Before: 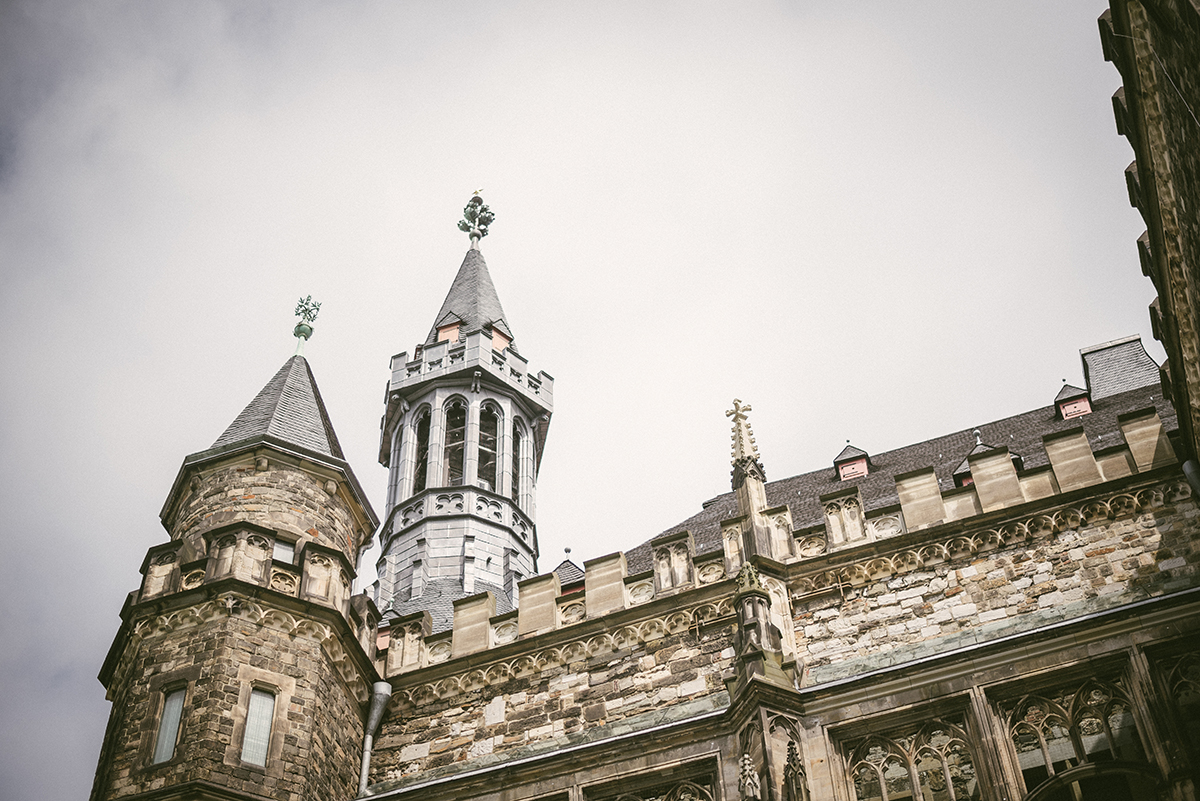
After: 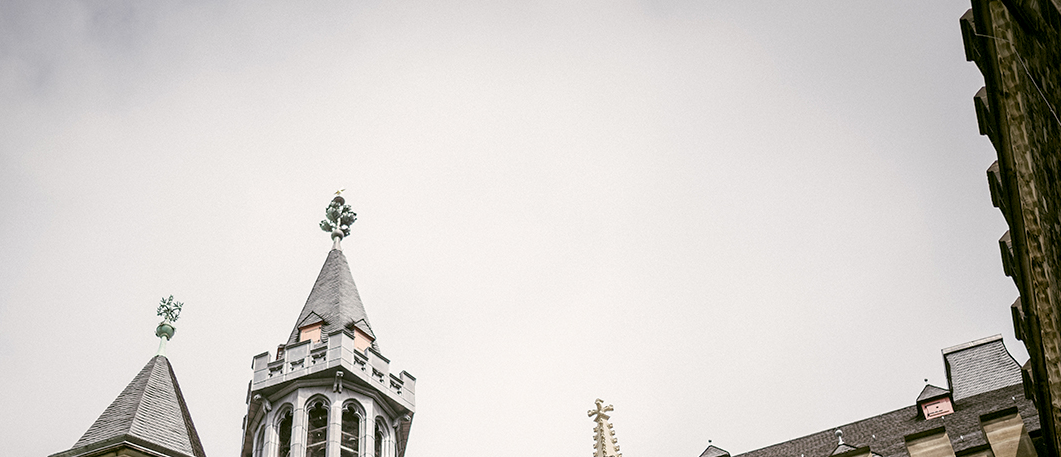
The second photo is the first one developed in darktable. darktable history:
crop and rotate: left 11.567%, bottom 42.916%
exposure: black level correction 0.011, compensate highlight preservation false
